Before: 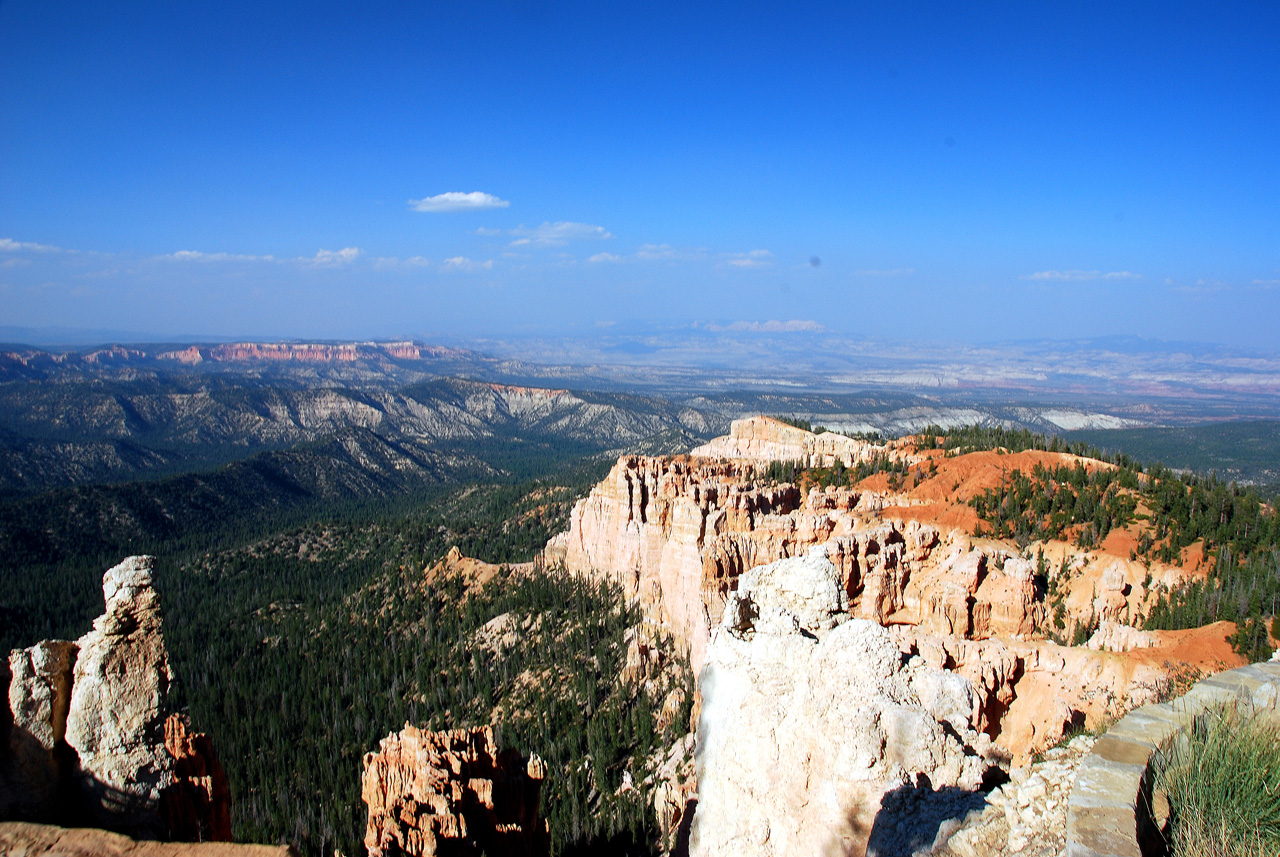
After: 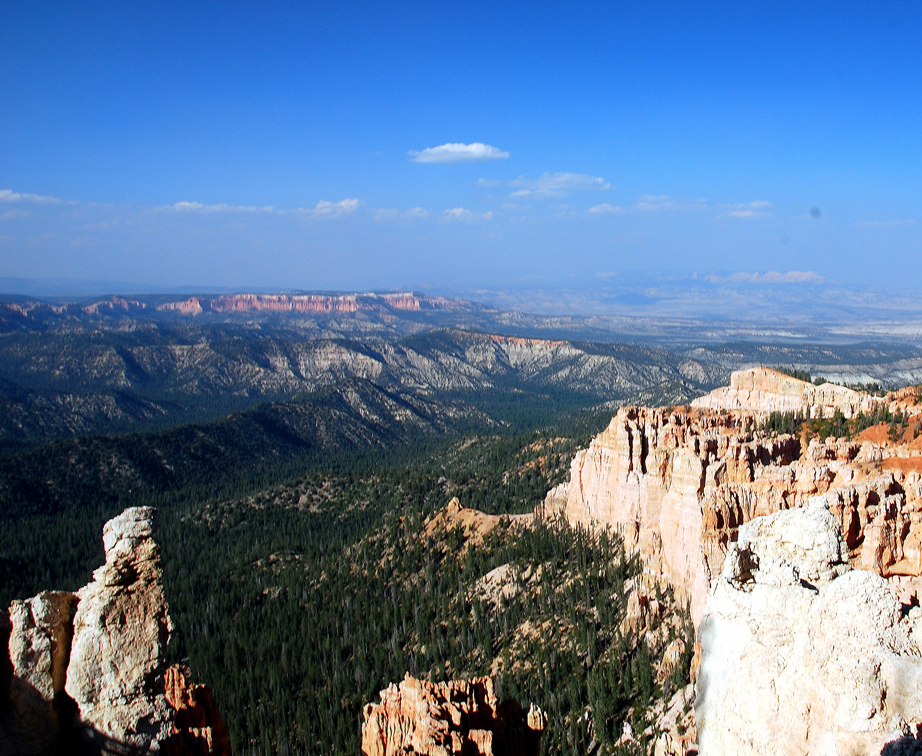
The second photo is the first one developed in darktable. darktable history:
color zones: curves: ch0 [(0.25, 0.5) (0.428, 0.473) (0.75, 0.5)]; ch1 [(0.243, 0.479) (0.398, 0.452) (0.75, 0.5)]
crop: top 5.8%, right 27.912%, bottom 5.789%
